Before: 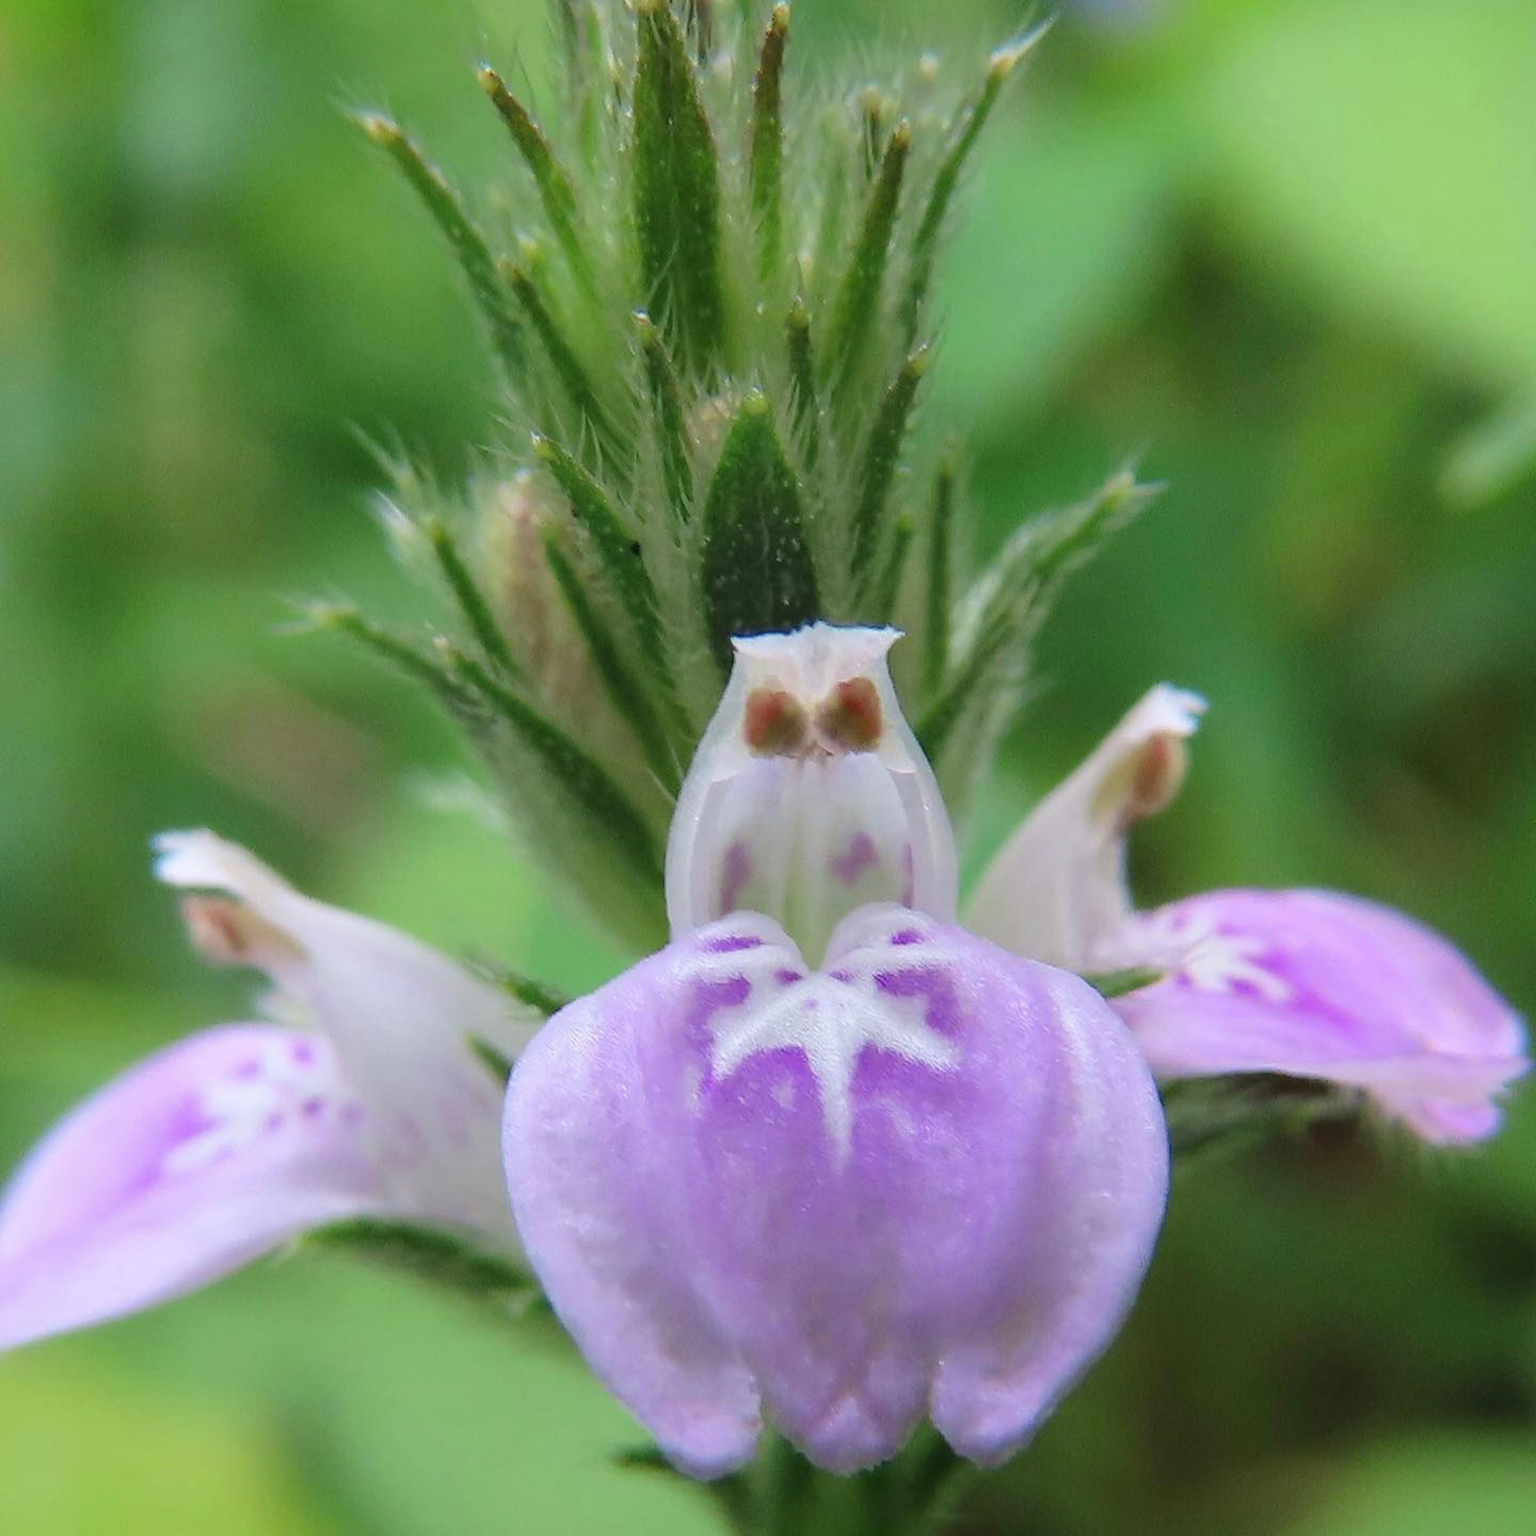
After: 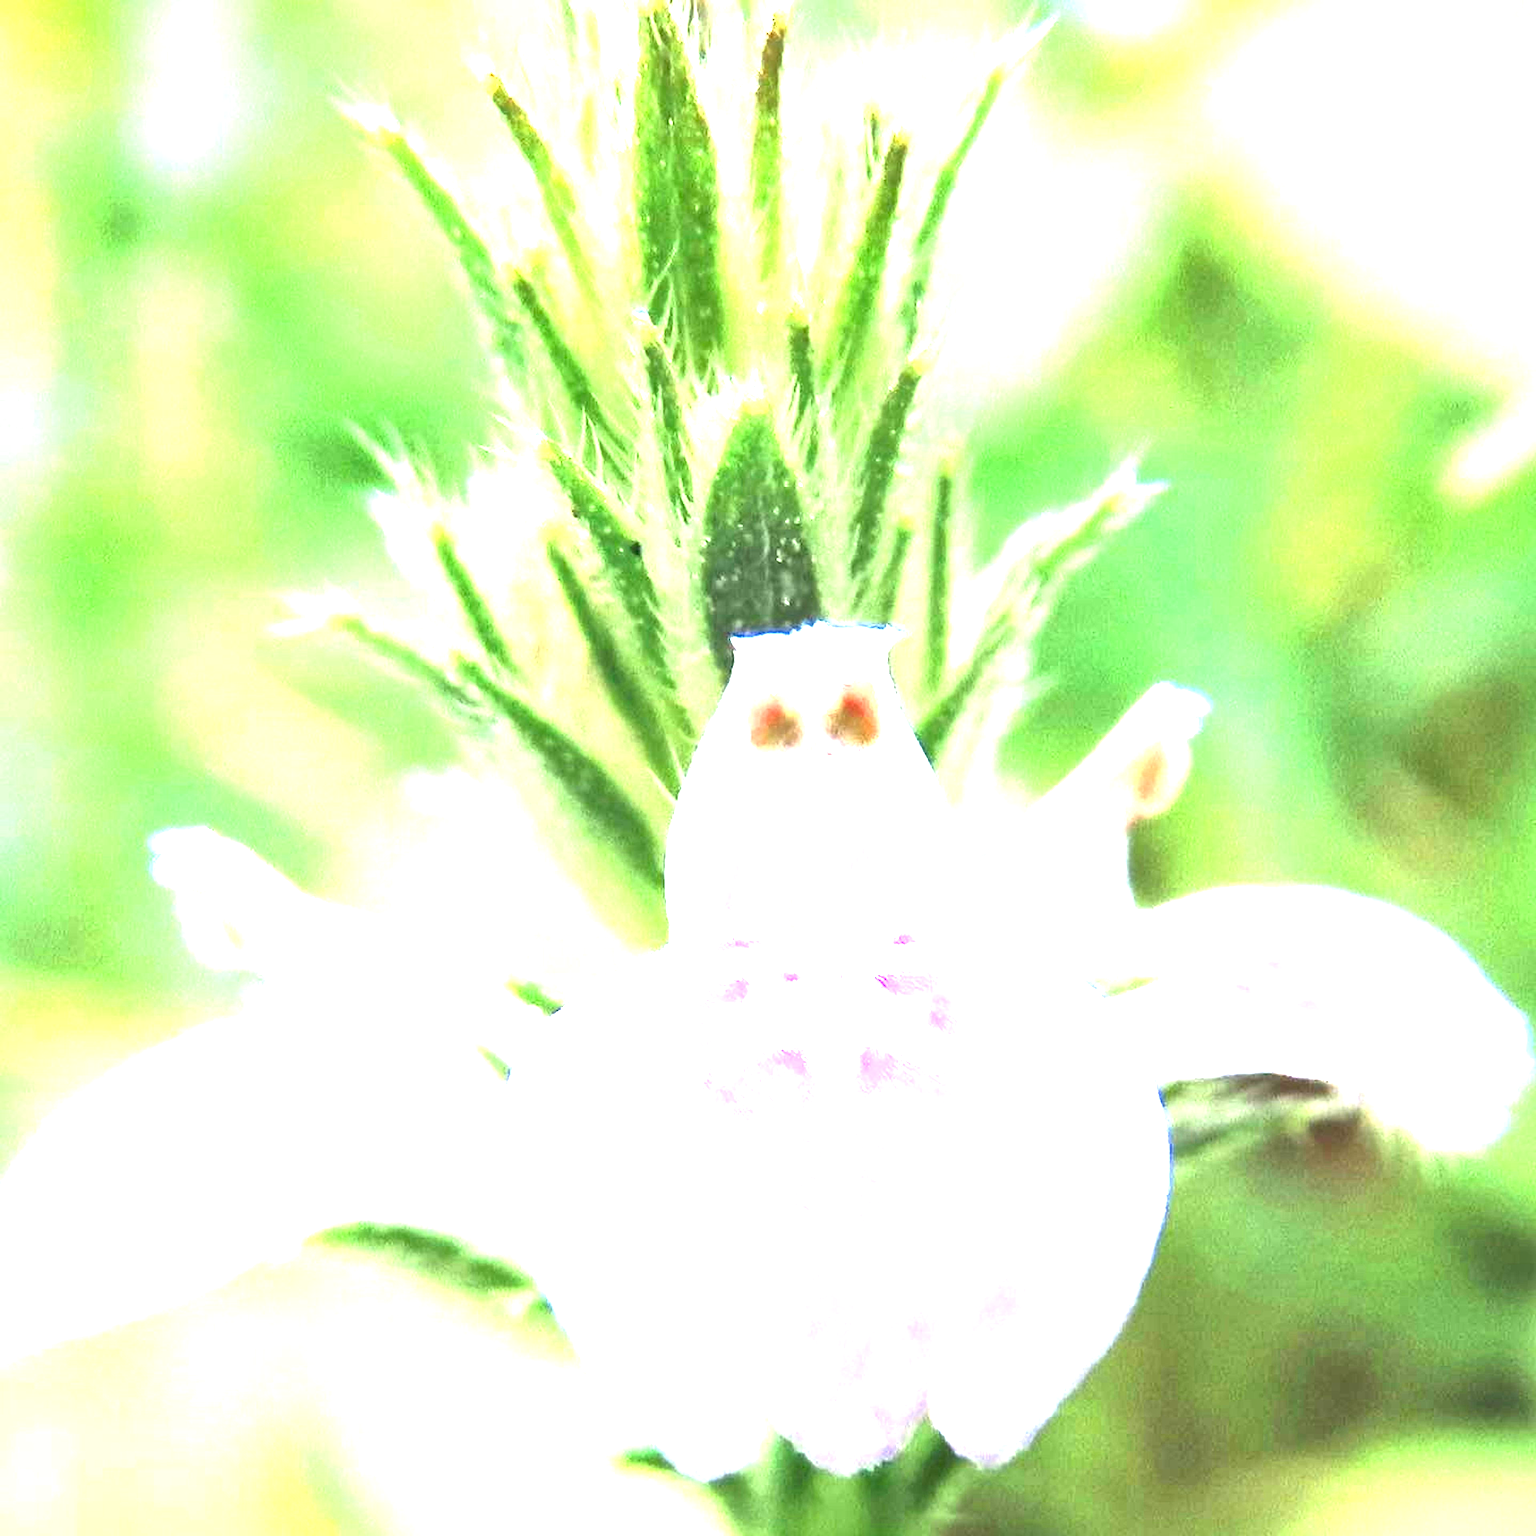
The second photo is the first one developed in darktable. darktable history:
exposure: exposure 2.992 EV, compensate highlight preservation false
local contrast: mode bilateral grid, contrast 25, coarseness 60, detail 151%, midtone range 0.2
